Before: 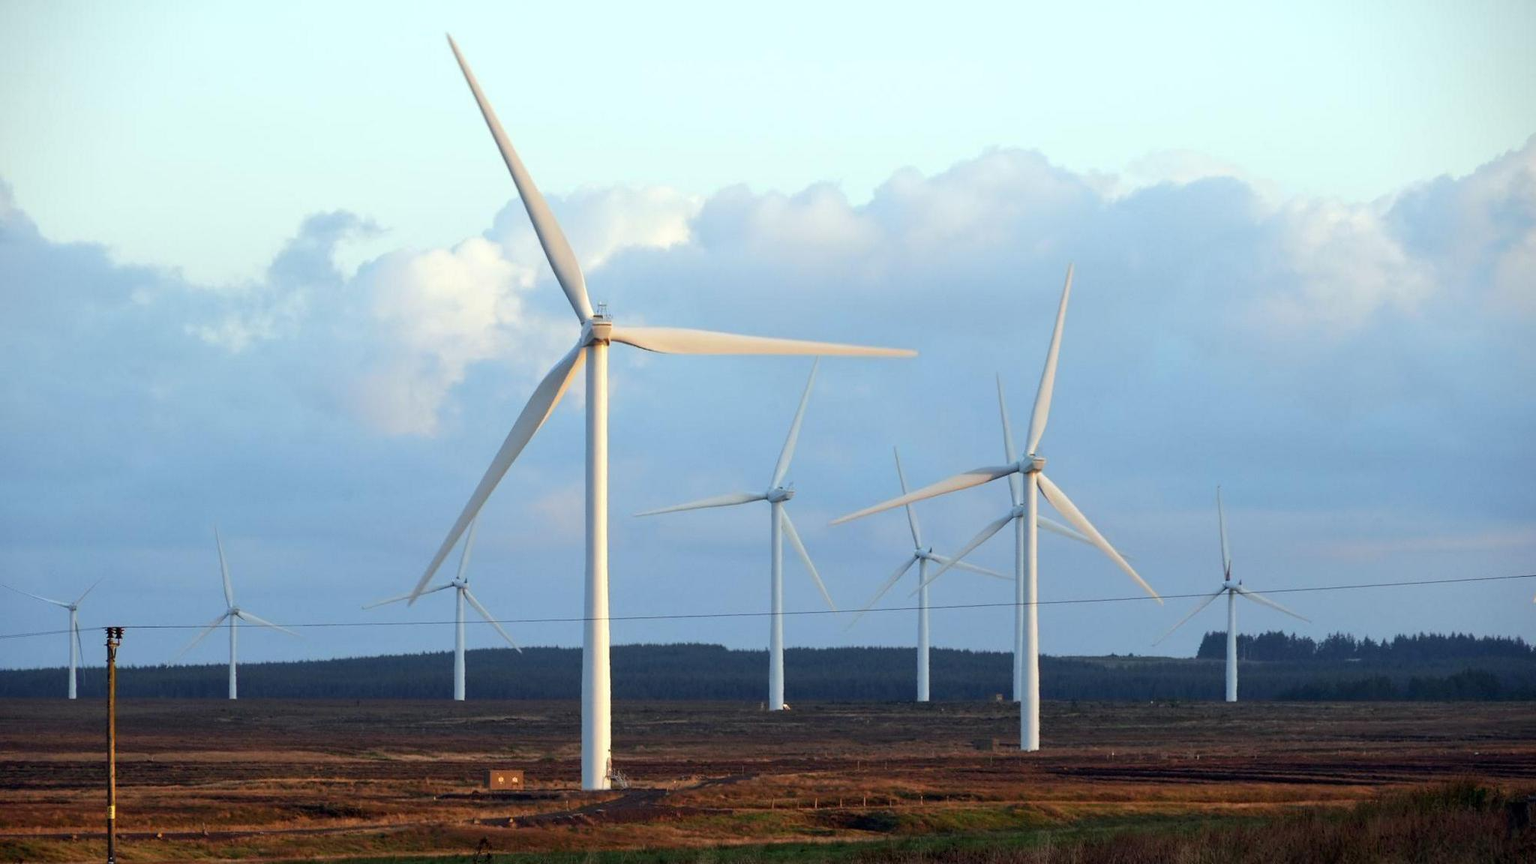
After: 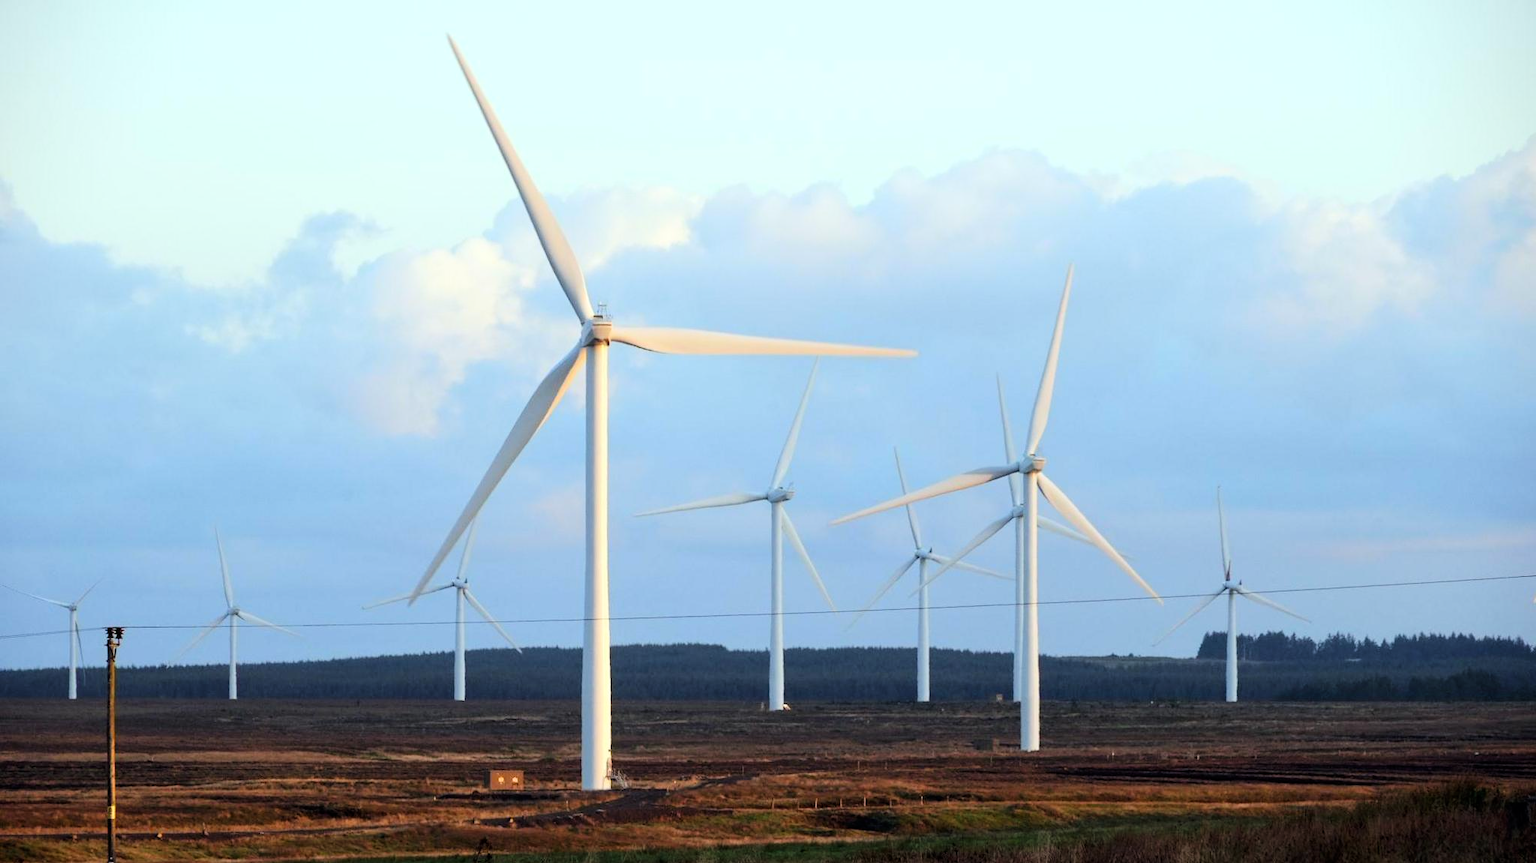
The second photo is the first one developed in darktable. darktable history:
tone curve: curves: ch0 [(0, 0) (0.004, 0.001) (0.133, 0.112) (0.325, 0.362) (0.832, 0.893) (1, 1)], color space Lab, linked channels, preserve colors none
crop: bottom 0.073%
